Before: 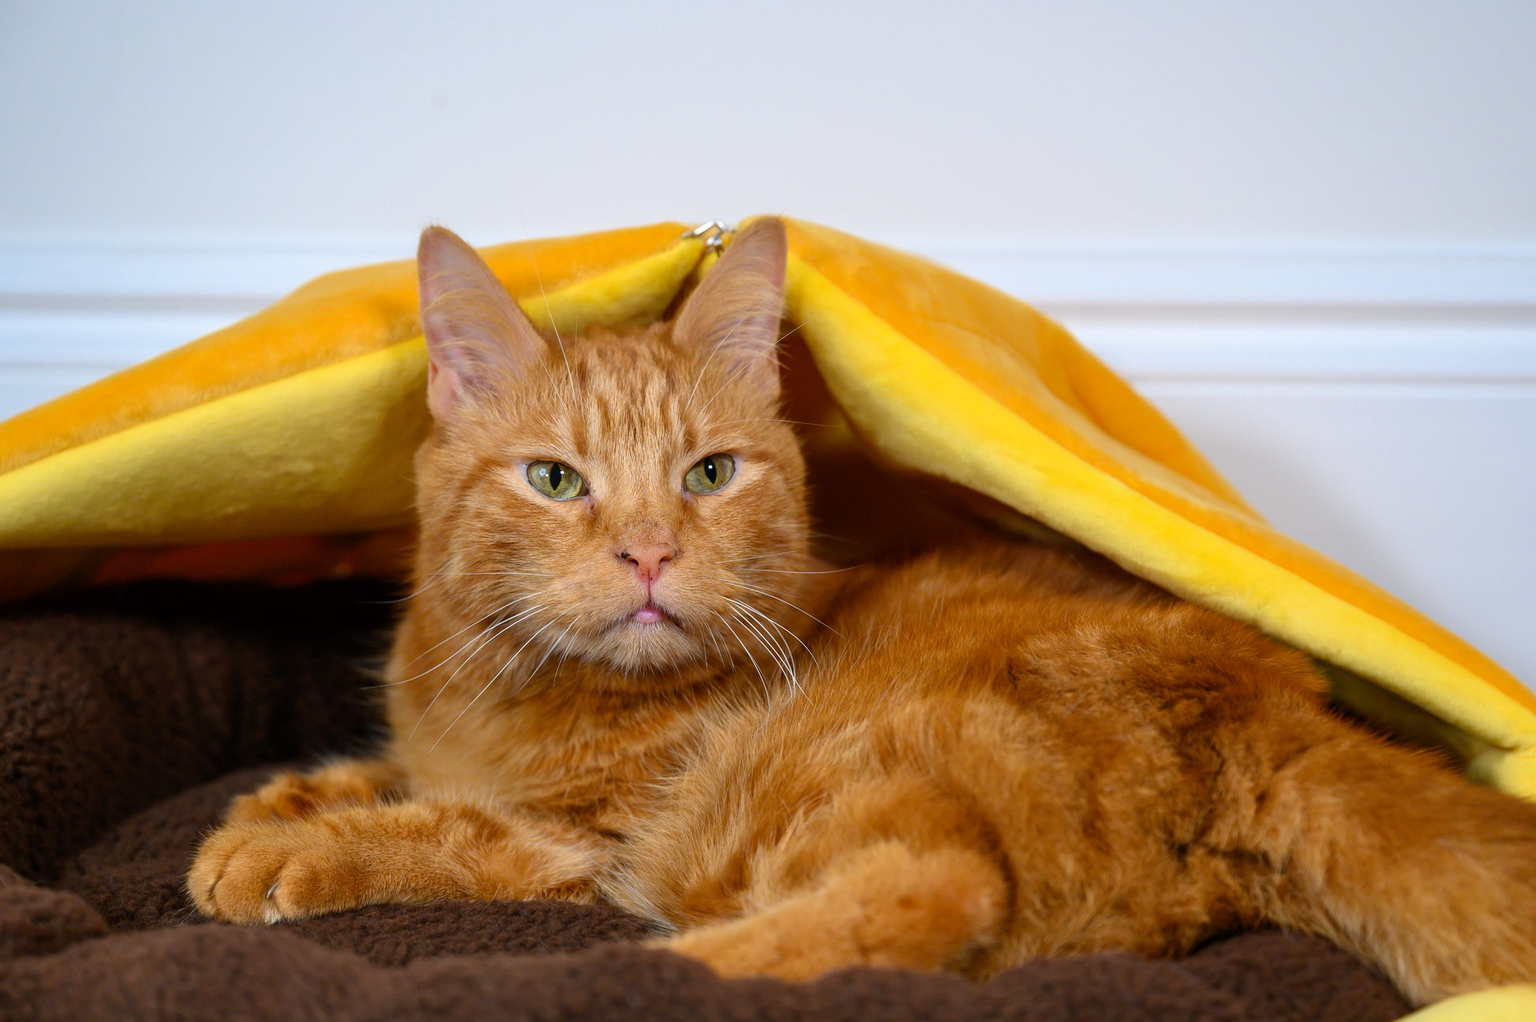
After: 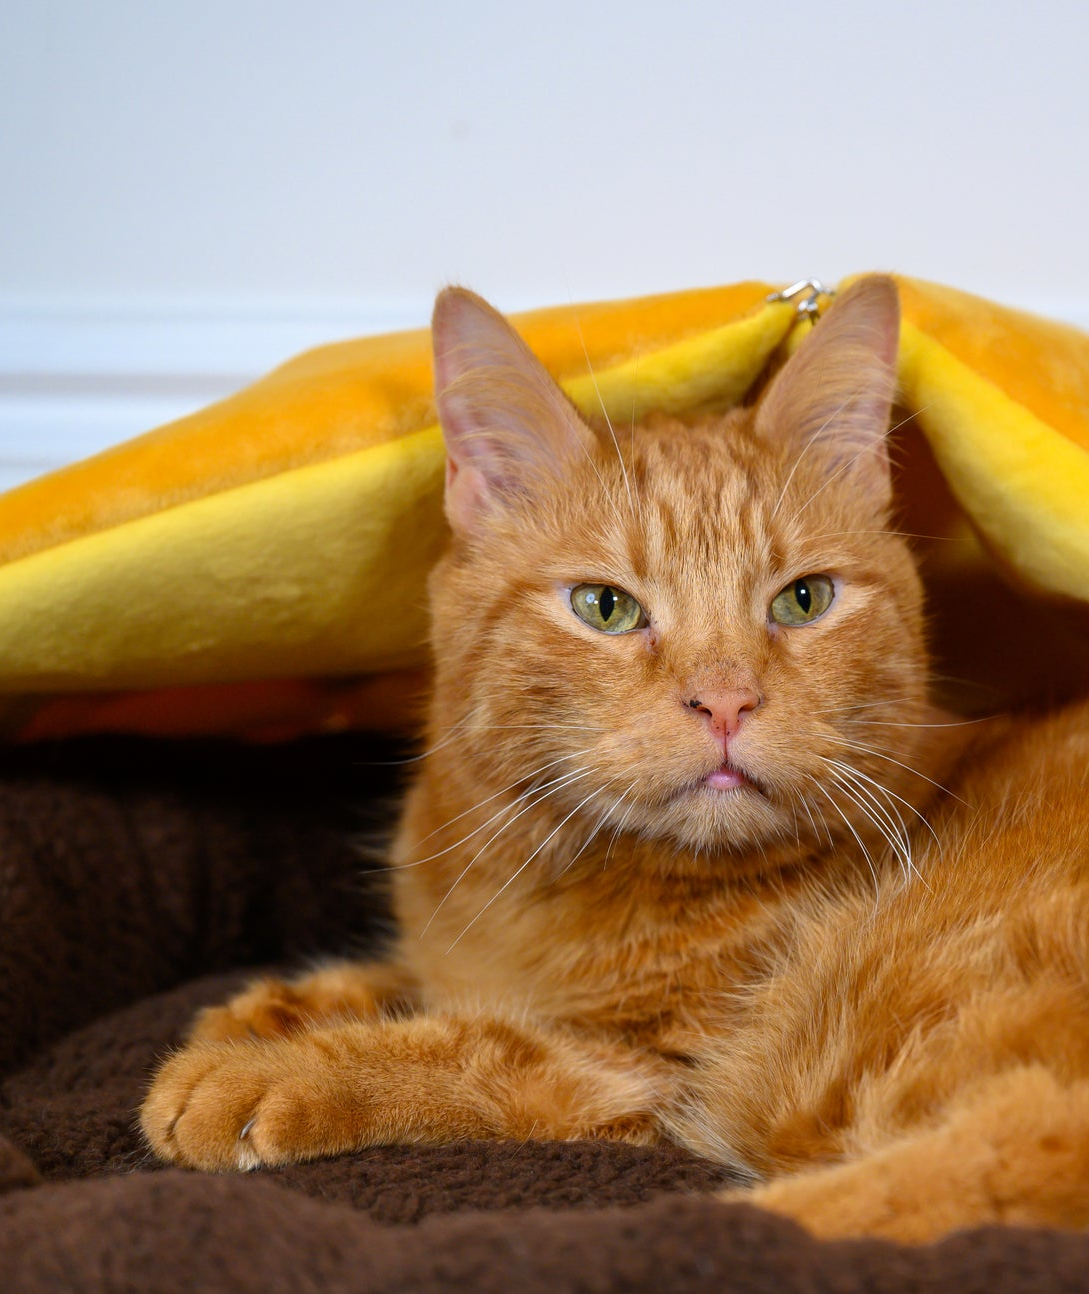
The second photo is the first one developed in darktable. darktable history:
crop: left 4.992%, right 39.006%
